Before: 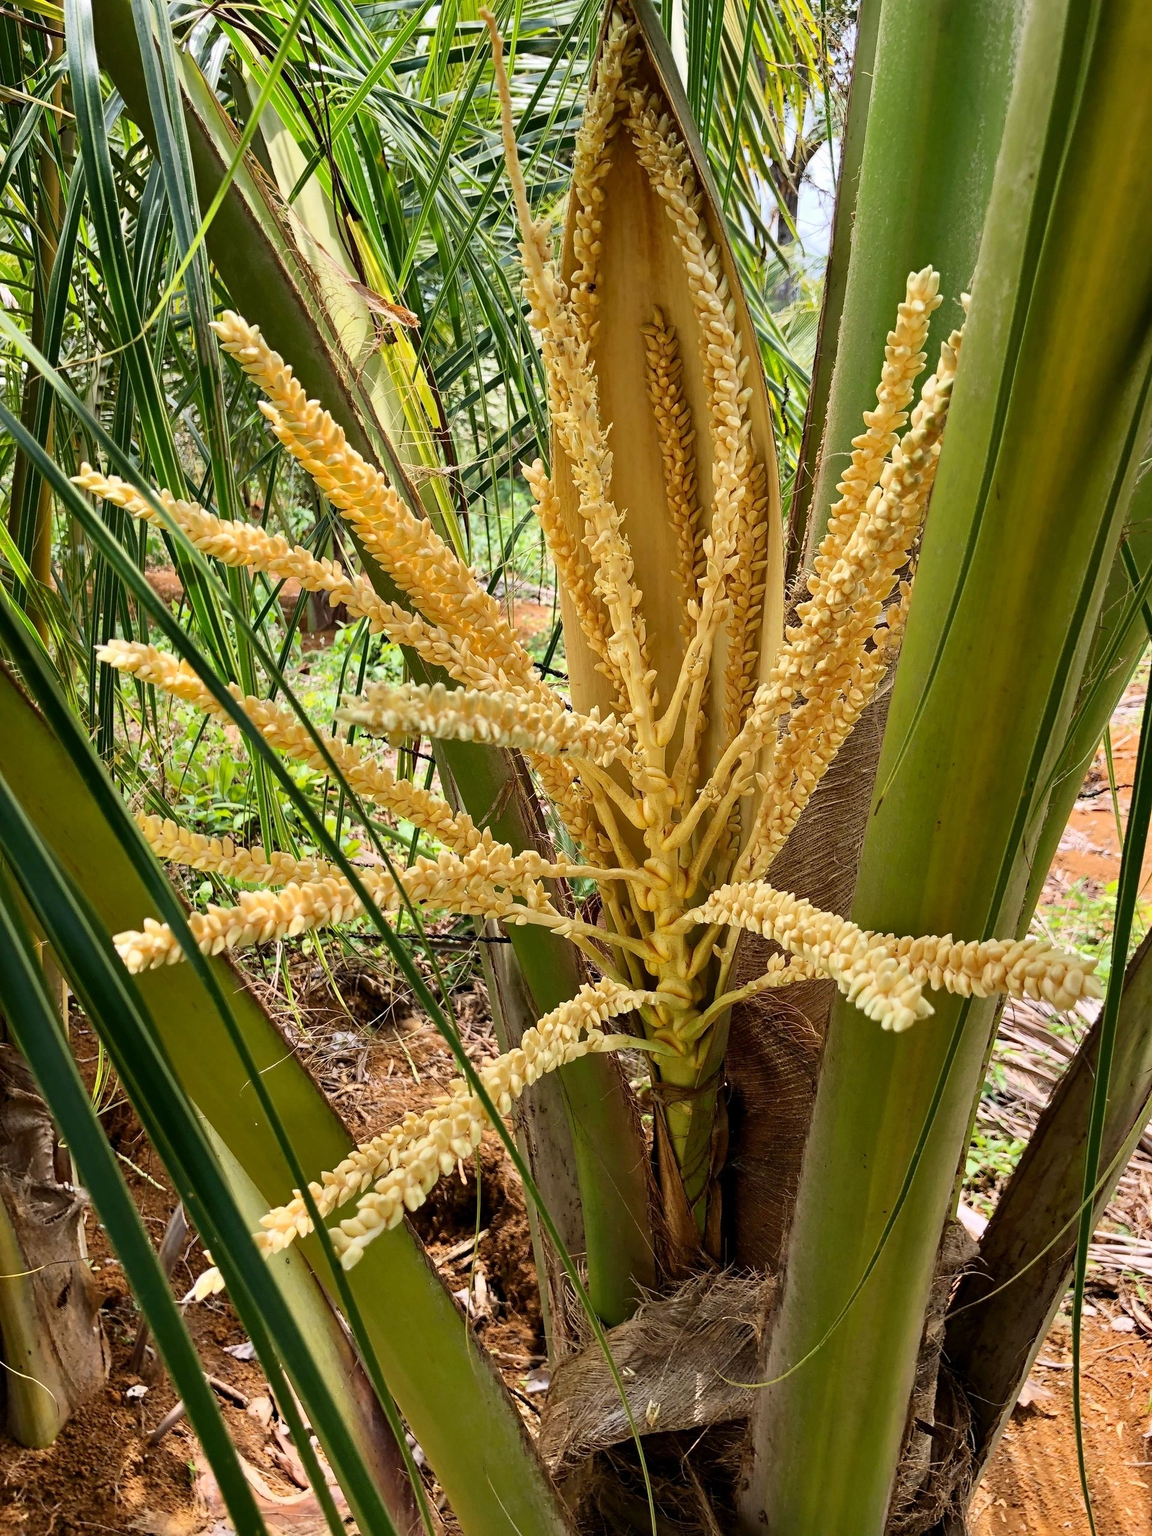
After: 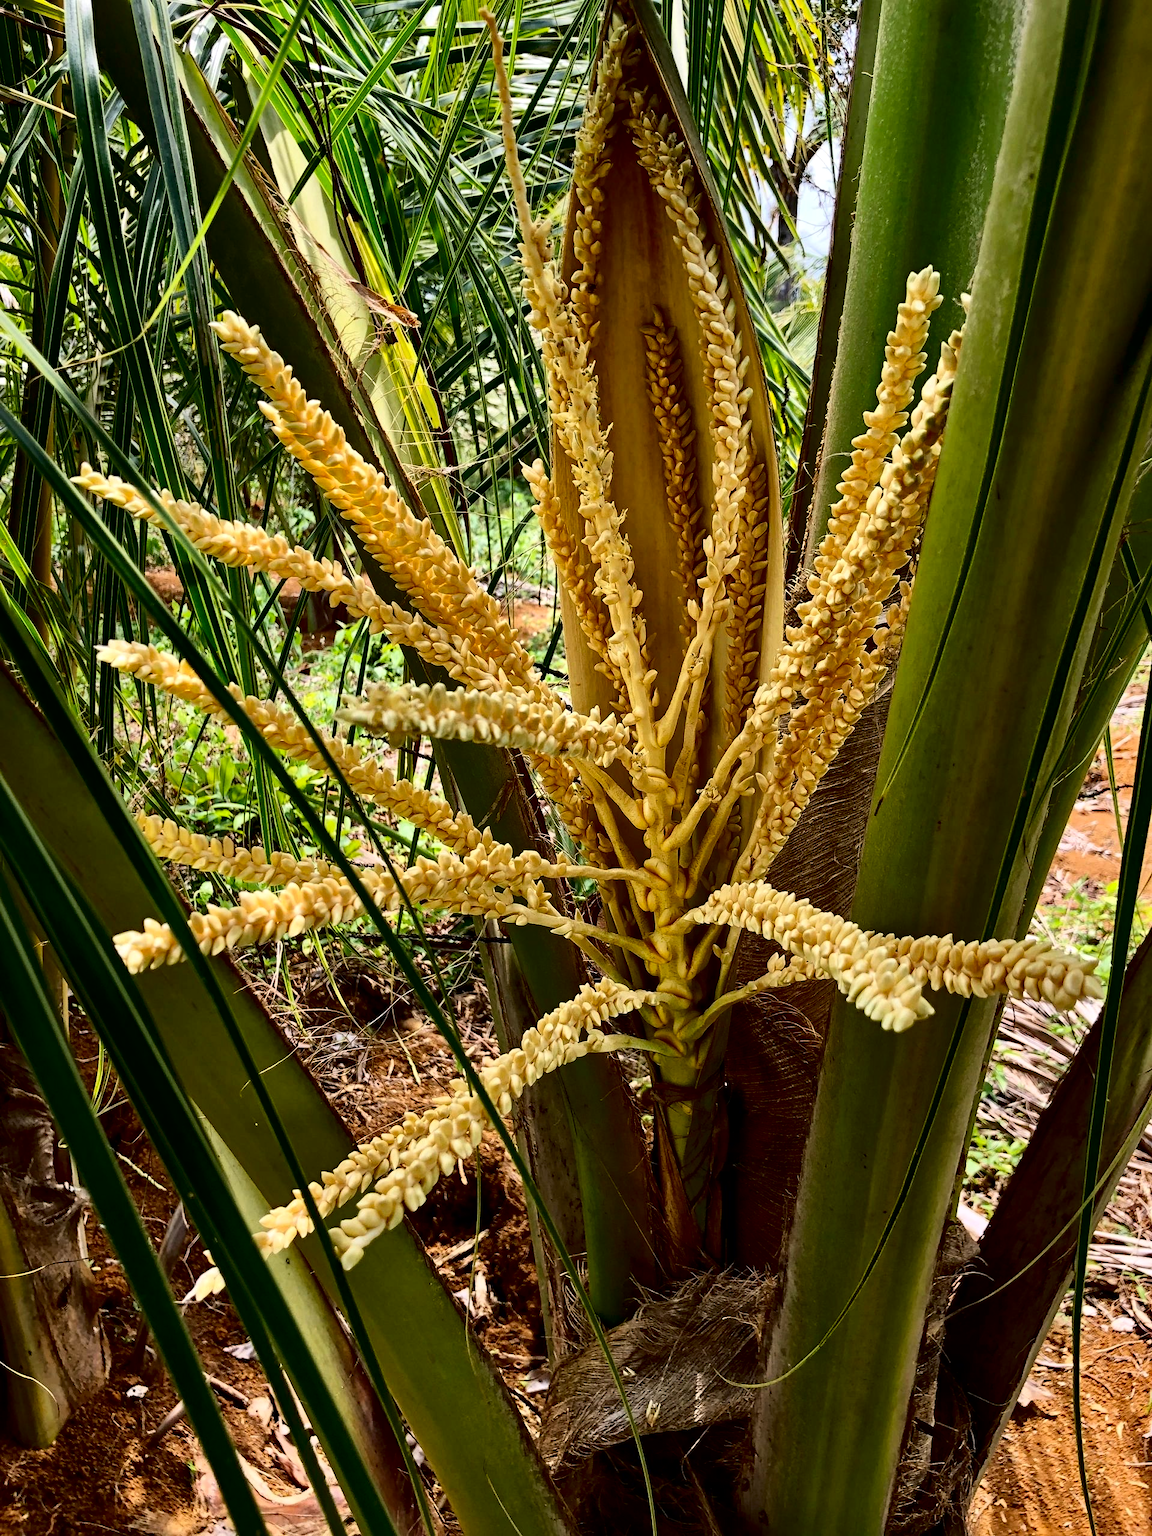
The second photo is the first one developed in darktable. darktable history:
contrast brightness saturation: contrast 0.19, brightness -0.24, saturation 0.11
local contrast: mode bilateral grid, contrast 20, coarseness 50, detail 140%, midtone range 0.2
